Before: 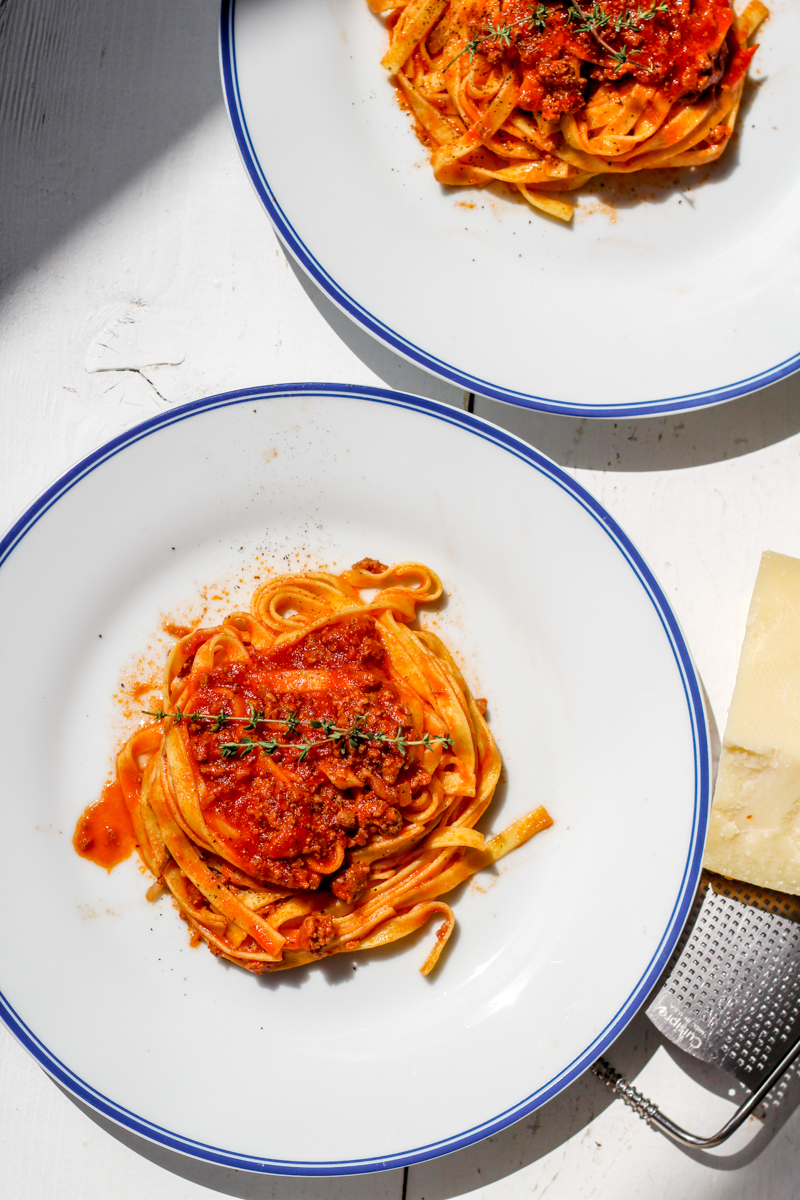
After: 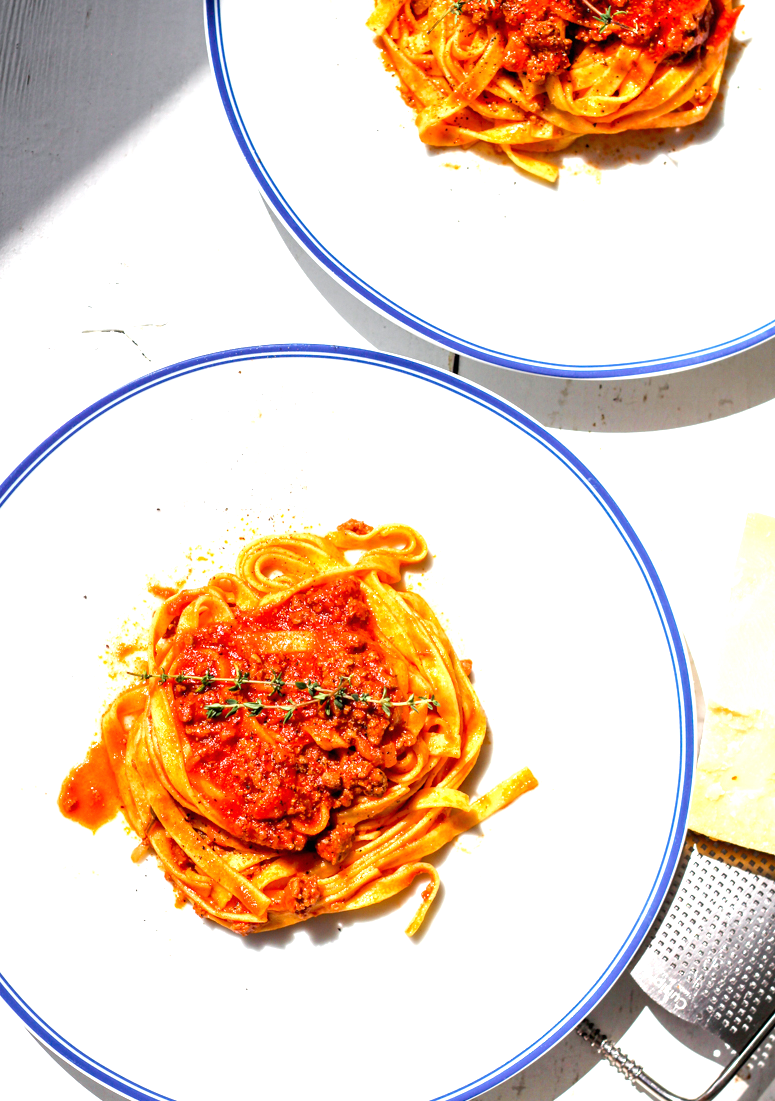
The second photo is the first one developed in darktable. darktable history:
exposure: black level correction 0, exposure 1 EV, compensate exposure bias true, compensate highlight preservation false
crop: left 1.964%, top 3.251%, right 1.122%, bottom 4.933%
